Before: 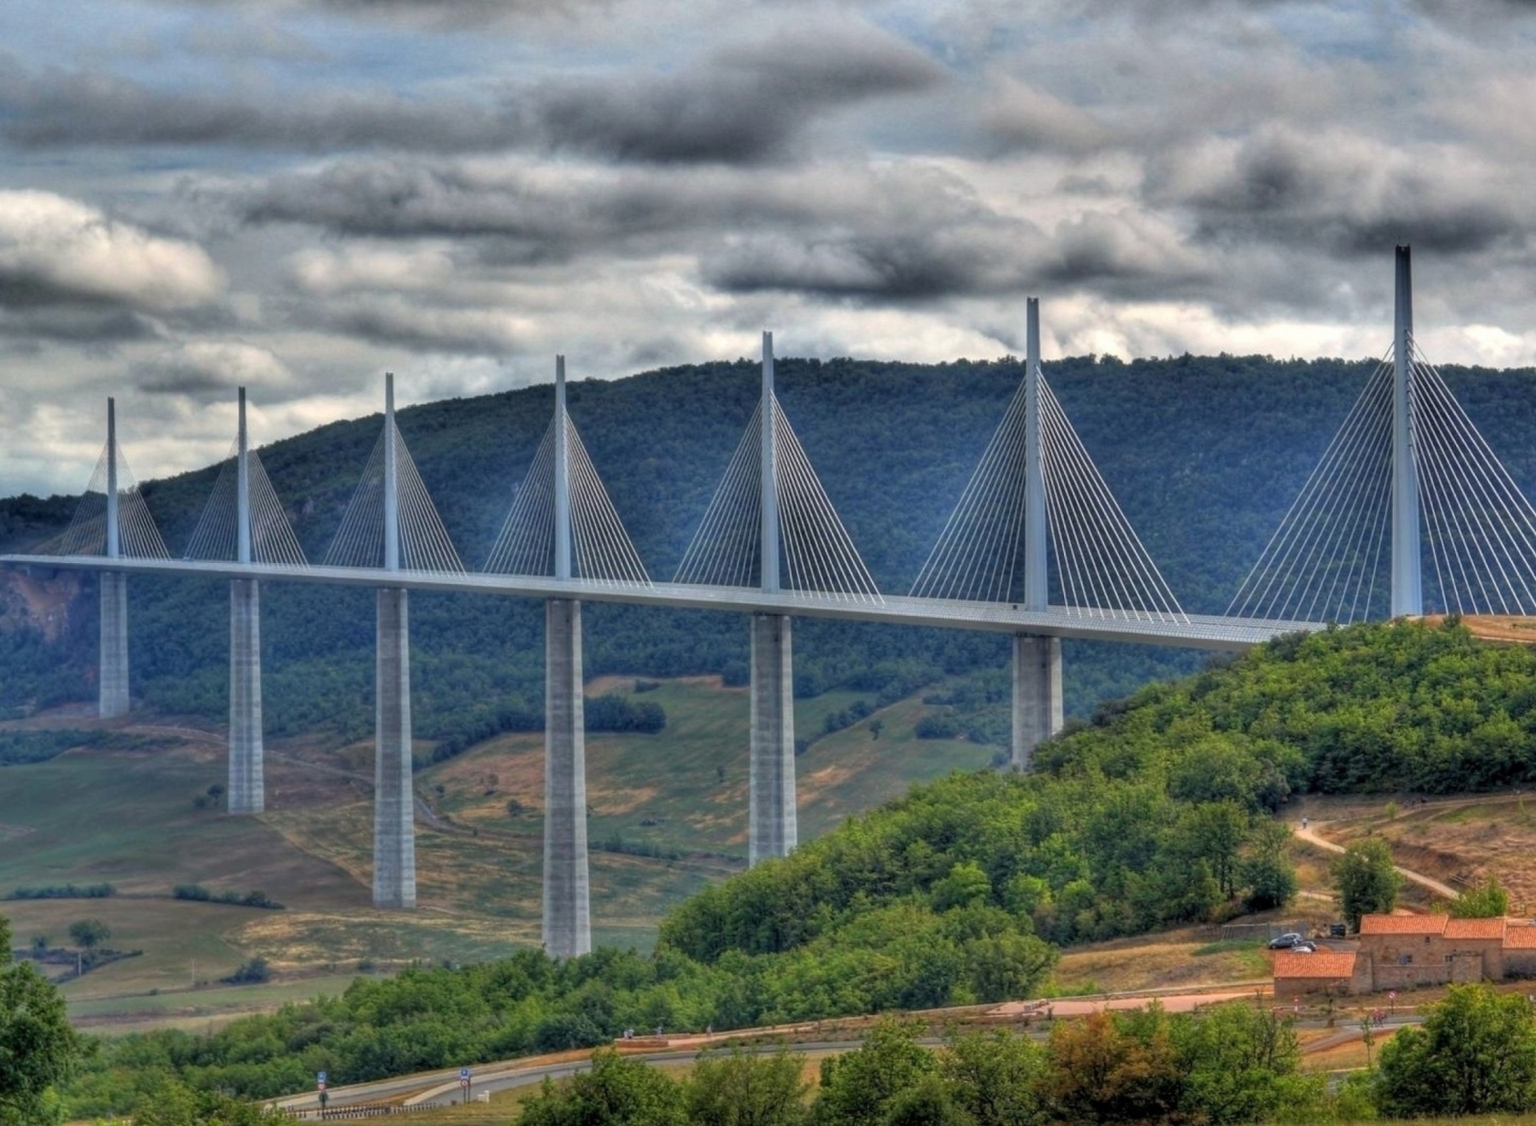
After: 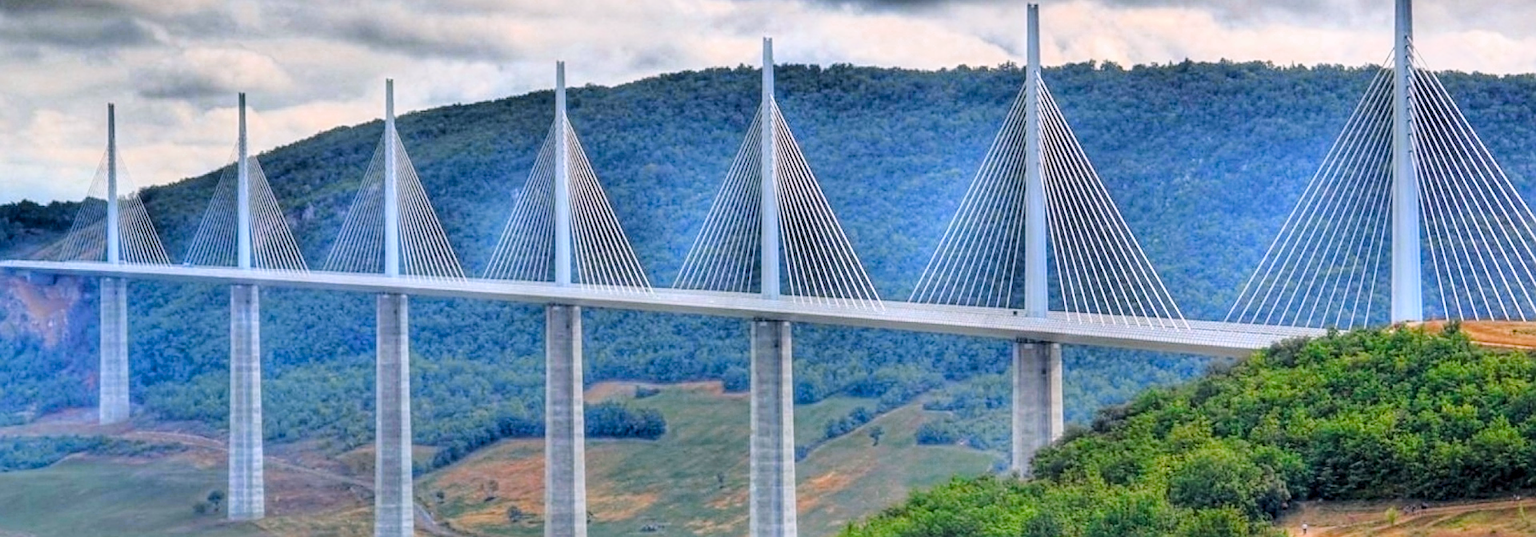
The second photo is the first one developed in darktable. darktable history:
exposure: compensate exposure bias true, compensate highlight preservation false
crop and rotate: top 26.162%, bottom 26.07%
color balance rgb: highlights gain › chroma 1.449%, highlights gain › hue 309.53°, perceptual saturation grading › global saturation 34.8%, perceptual saturation grading › highlights -29.972%, perceptual saturation grading › shadows 35.685%, contrast -10.635%
sharpen: on, module defaults
color zones: curves: ch0 [(0, 0.5) (0.125, 0.4) (0.25, 0.5) (0.375, 0.4) (0.5, 0.4) (0.625, 0.6) (0.75, 0.6) (0.875, 0.5)]; ch1 [(0, 0.4) (0.125, 0.5) (0.25, 0.4) (0.375, 0.4) (0.5, 0.4) (0.625, 0.4) (0.75, 0.5) (0.875, 0.4)]; ch2 [(0, 0.6) (0.125, 0.5) (0.25, 0.5) (0.375, 0.6) (0.5, 0.6) (0.625, 0.5) (0.75, 0.5) (0.875, 0.5)]
base curve: curves: ch0 [(0, 0) (0.028, 0.03) (0.121, 0.232) (0.46, 0.748) (0.859, 0.968) (1, 1)], preserve colors average RGB
